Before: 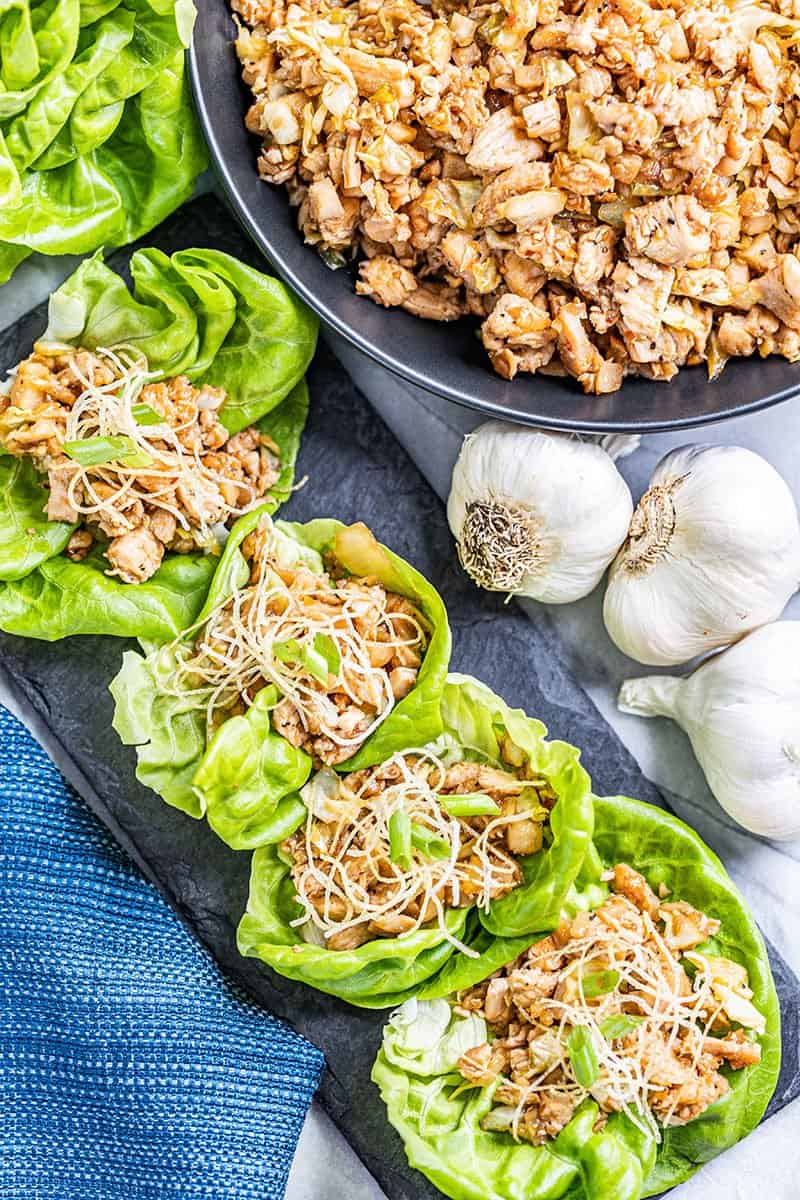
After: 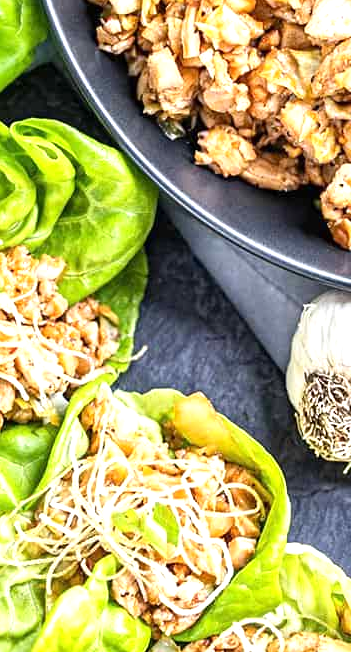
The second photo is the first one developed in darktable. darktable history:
crop: left 20.198%, top 10.906%, right 35.865%, bottom 34.734%
exposure: exposure 0.608 EV, compensate highlight preservation false
